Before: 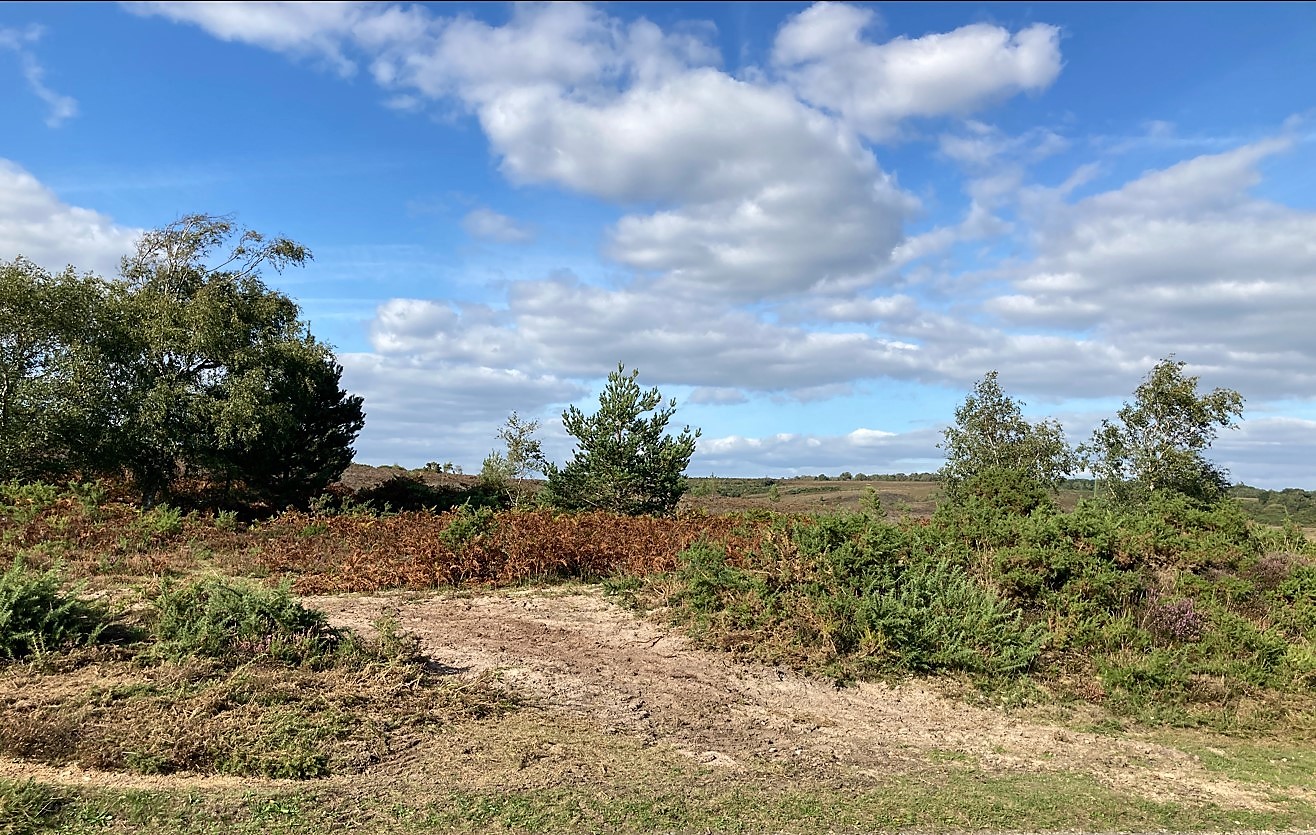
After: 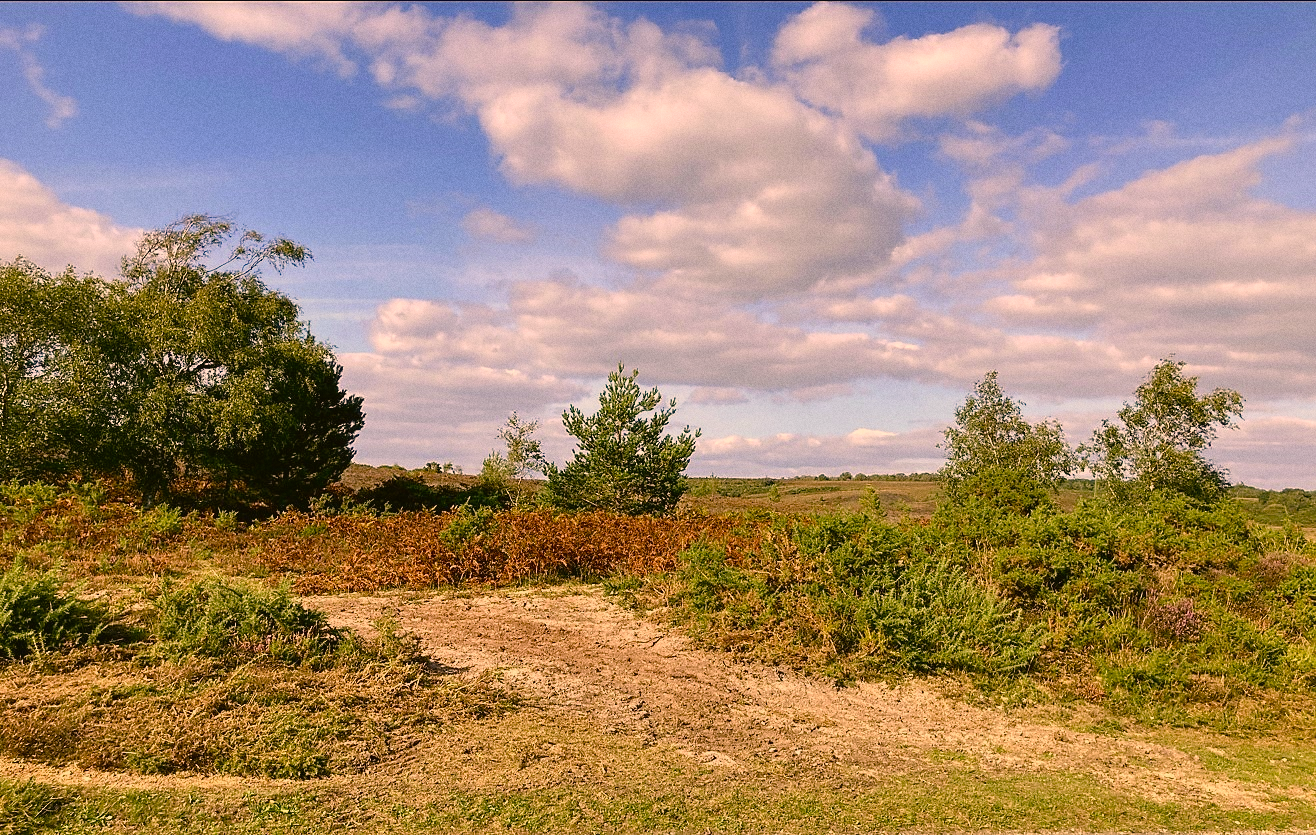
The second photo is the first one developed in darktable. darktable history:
color correction: highlights a* 21.16, highlights b* 19.61
color balance: mode lift, gamma, gain (sRGB), lift [1.04, 1, 1, 0.97], gamma [1.01, 1, 1, 0.97], gain [0.96, 1, 1, 0.97]
grain: coarseness 0.47 ISO
color balance rgb: perceptual saturation grading › global saturation 35%, perceptual saturation grading › highlights -30%, perceptual saturation grading › shadows 35%, perceptual brilliance grading › global brilliance 3%, perceptual brilliance grading › highlights -3%, perceptual brilliance grading › shadows 3%
